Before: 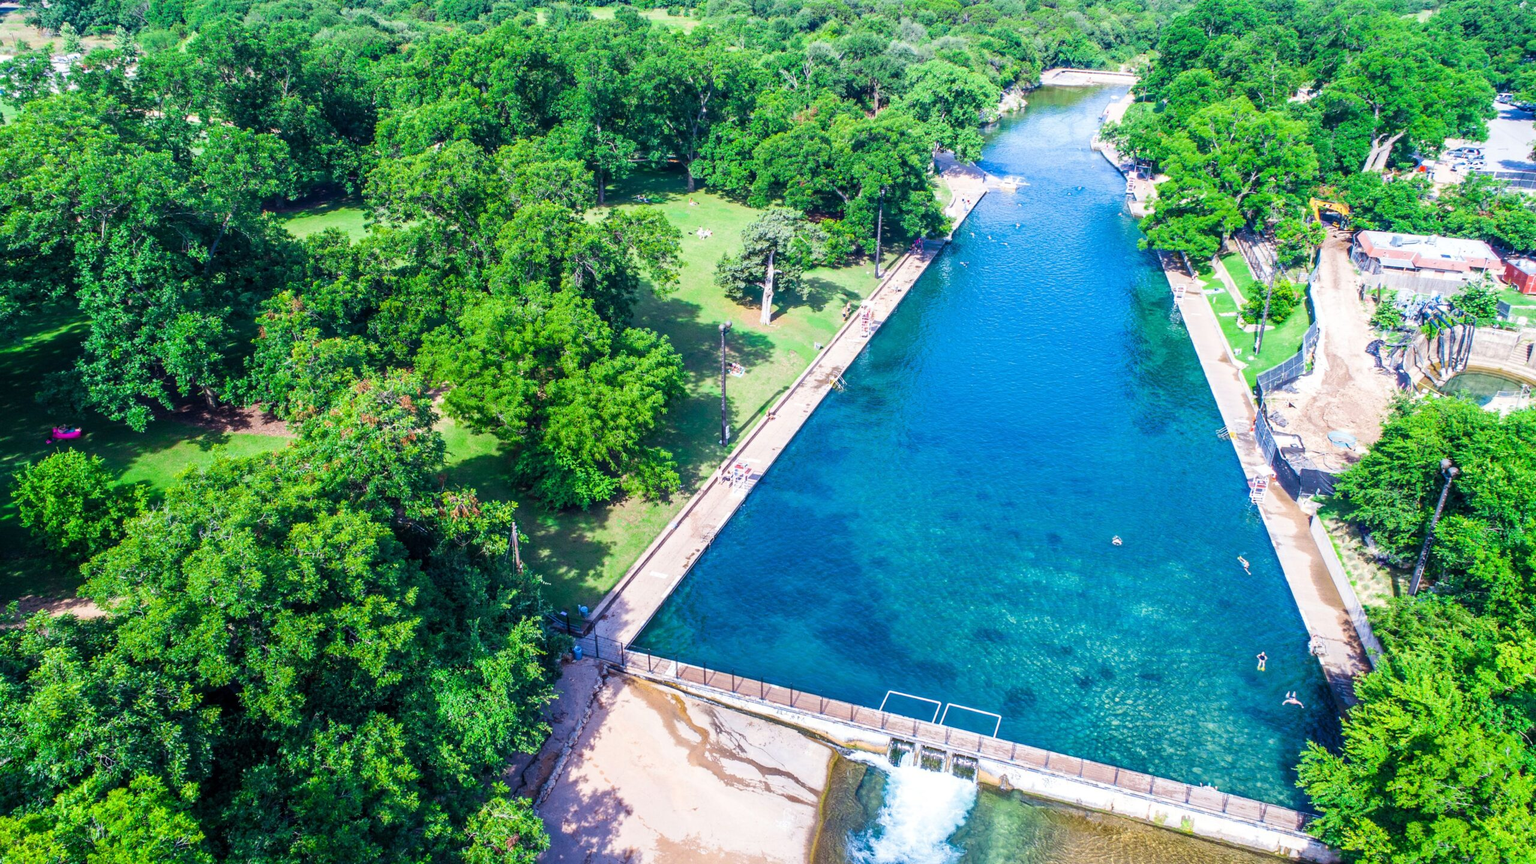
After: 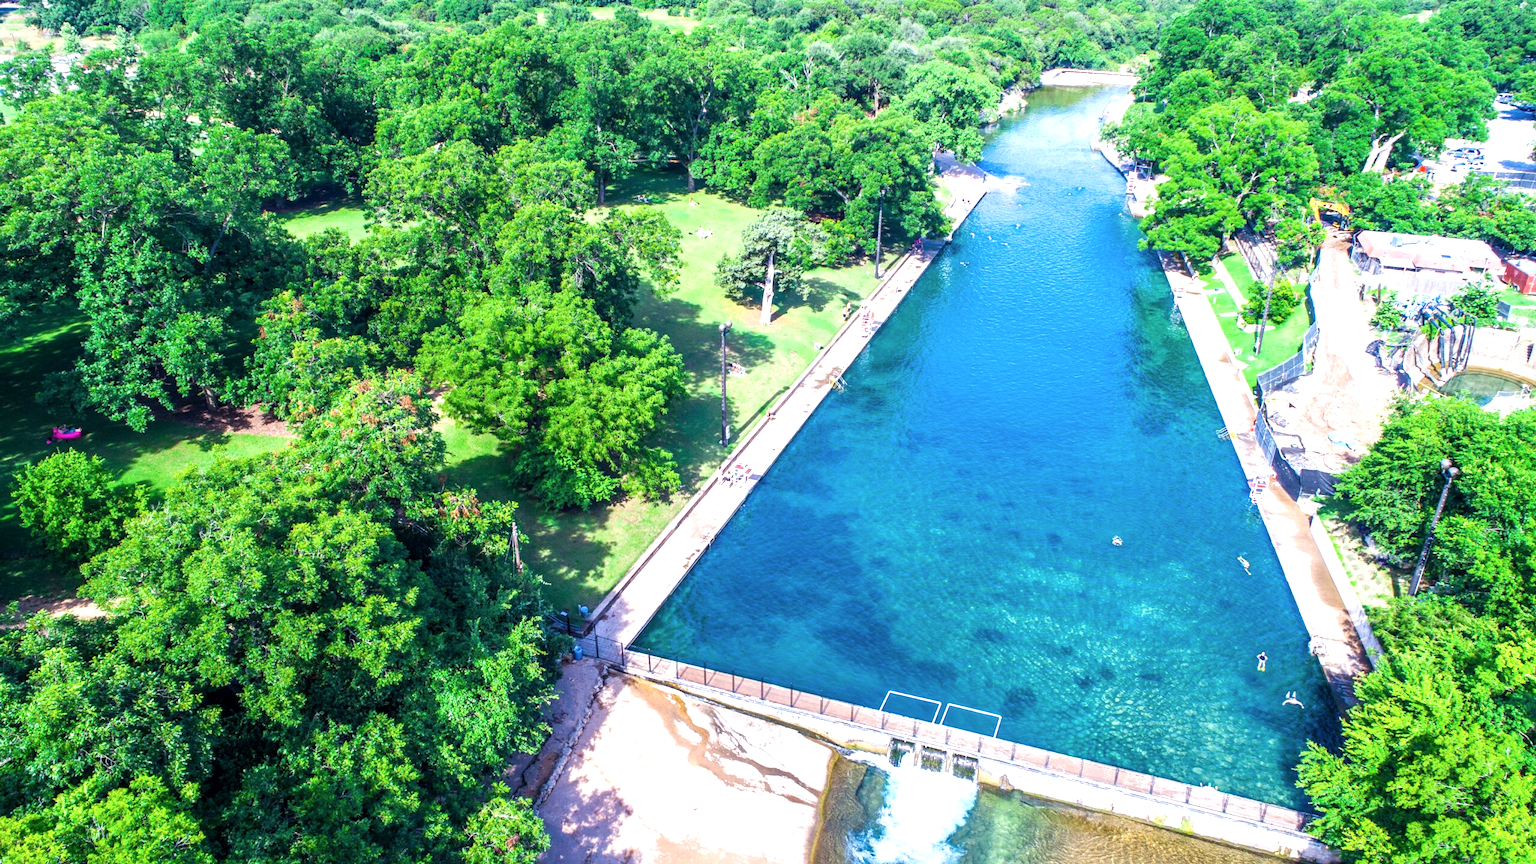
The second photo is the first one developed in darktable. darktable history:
exposure: black level correction 0.001, exposure 0.5 EV, compensate exposure bias true, compensate highlight preservation false
tone equalizer: on, module defaults
contrast brightness saturation: saturation -0.05
